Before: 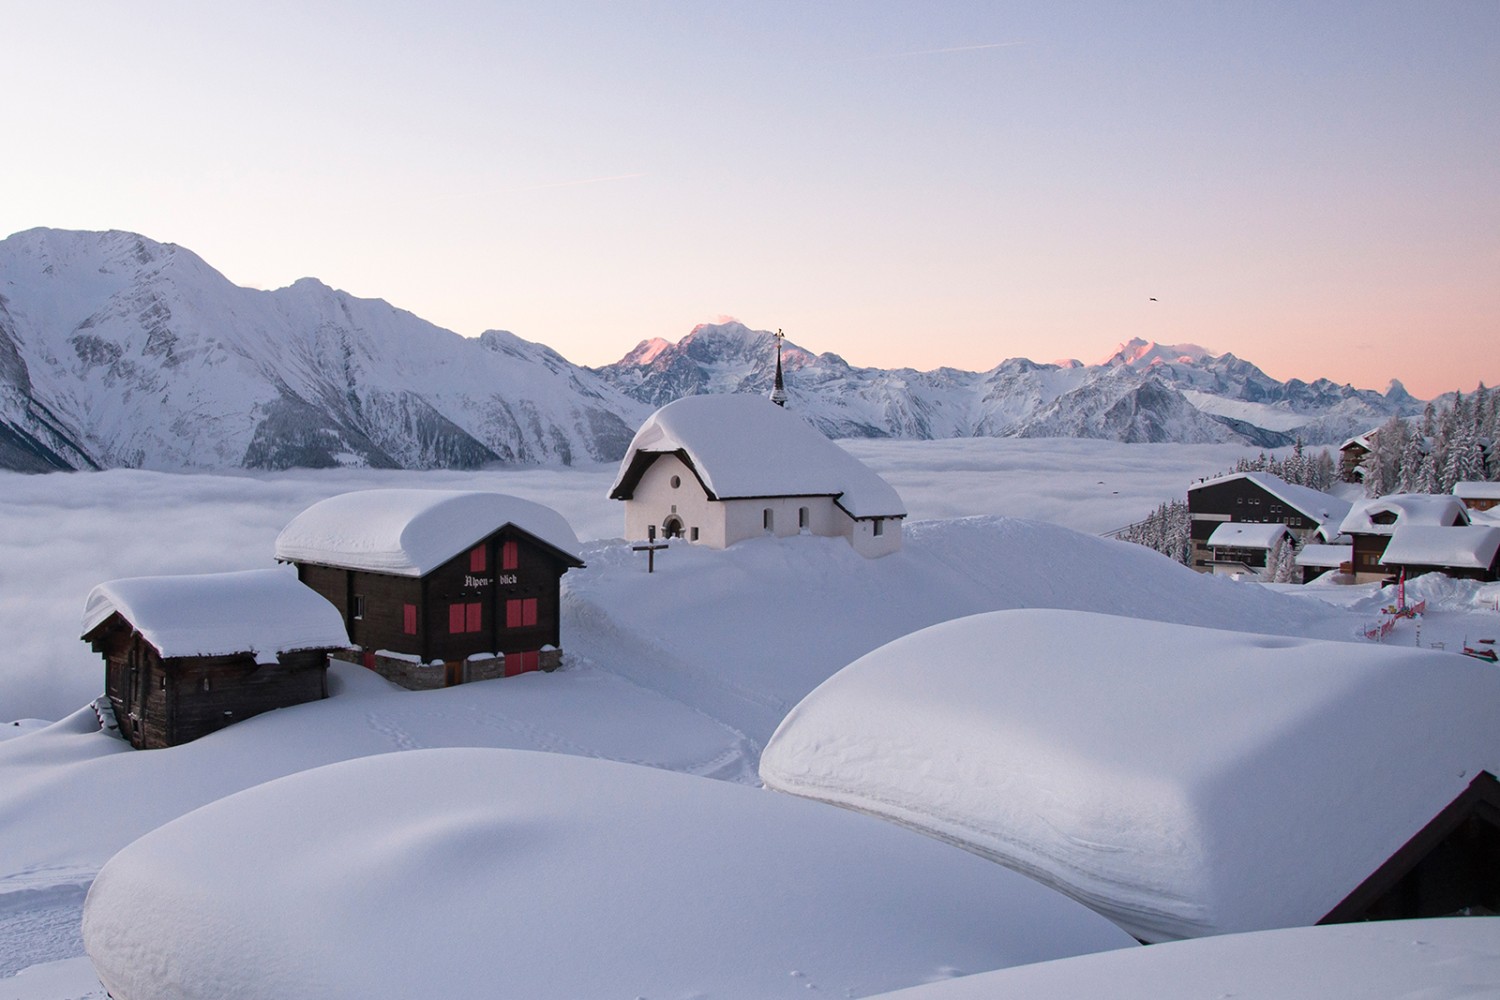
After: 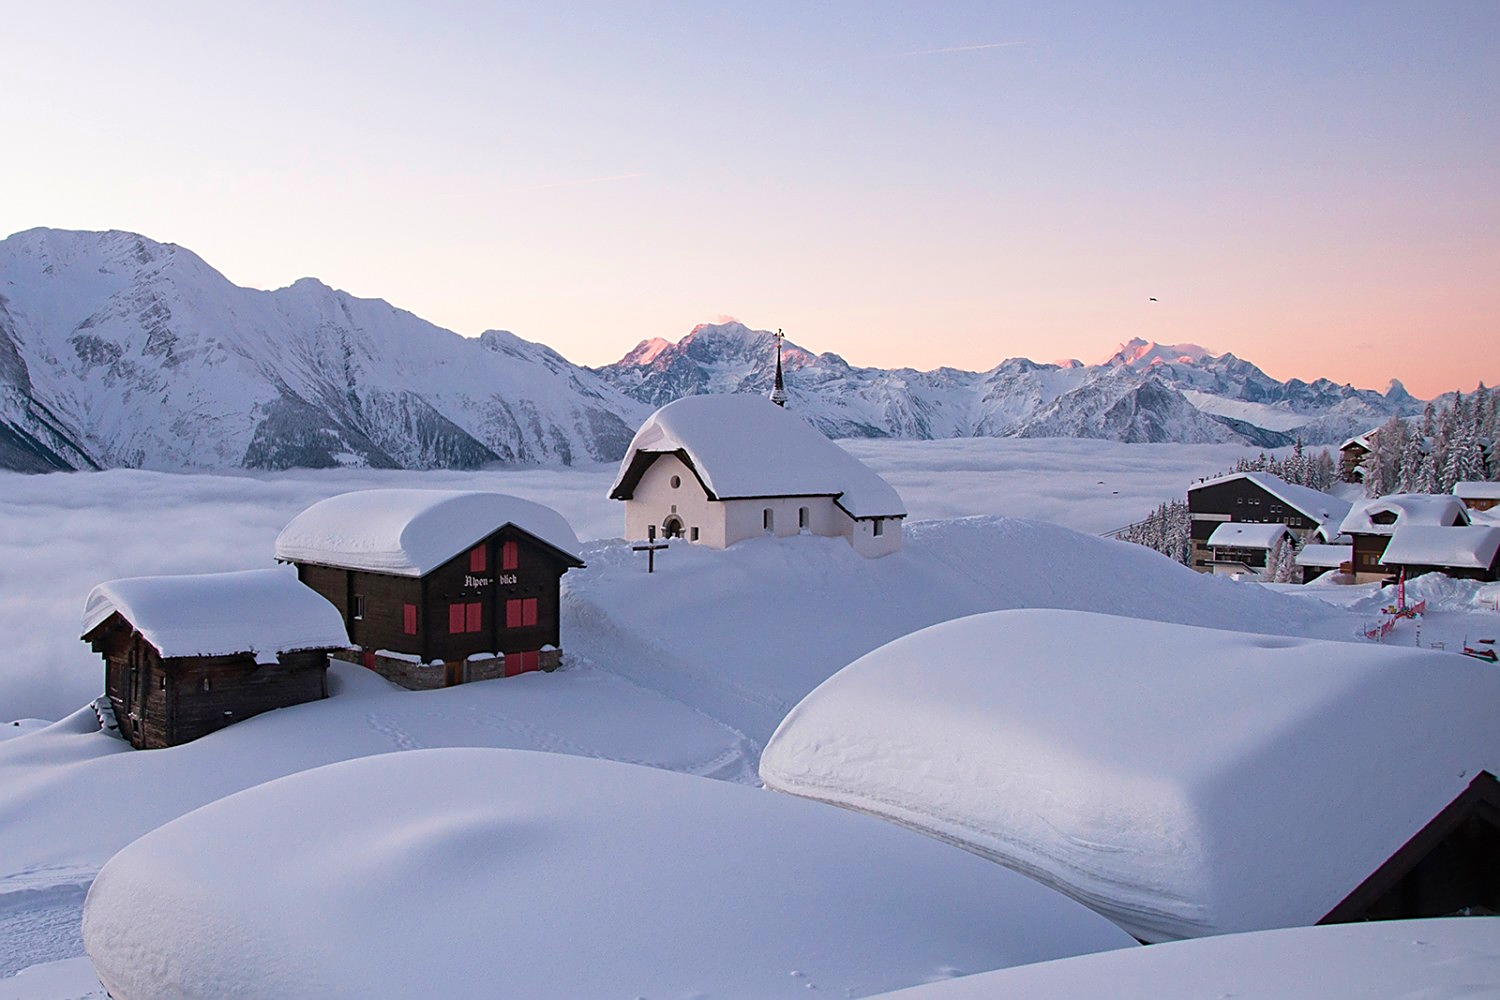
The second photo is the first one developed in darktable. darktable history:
velvia: strength 27.32%
sharpen: on, module defaults
